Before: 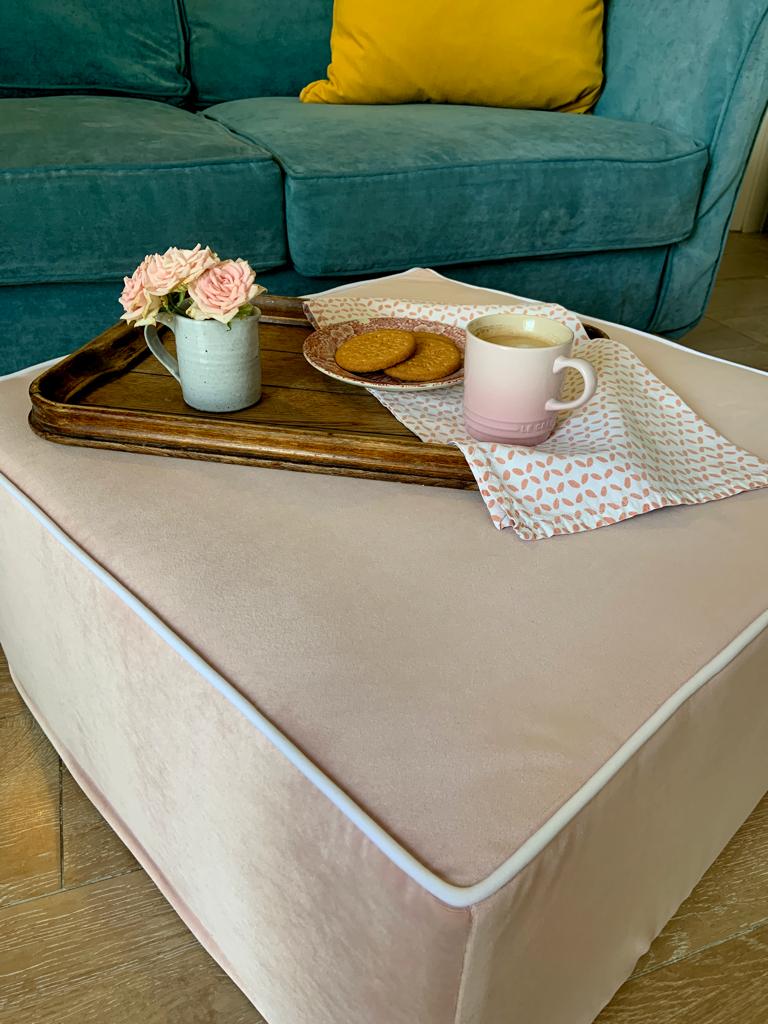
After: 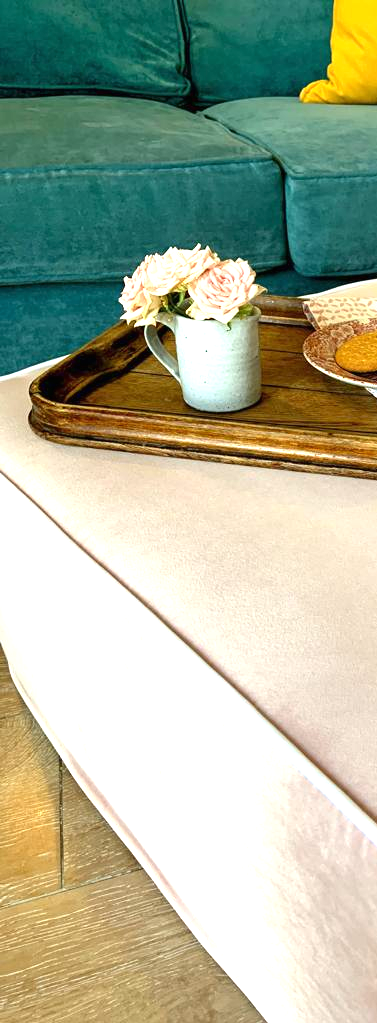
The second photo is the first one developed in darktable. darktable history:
exposure: black level correction 0, exposure 1.1 EV, compensate exposure bias true, compensate highlight preservation false
crop and rotate: left 0%, top 0%, right 50.845%
